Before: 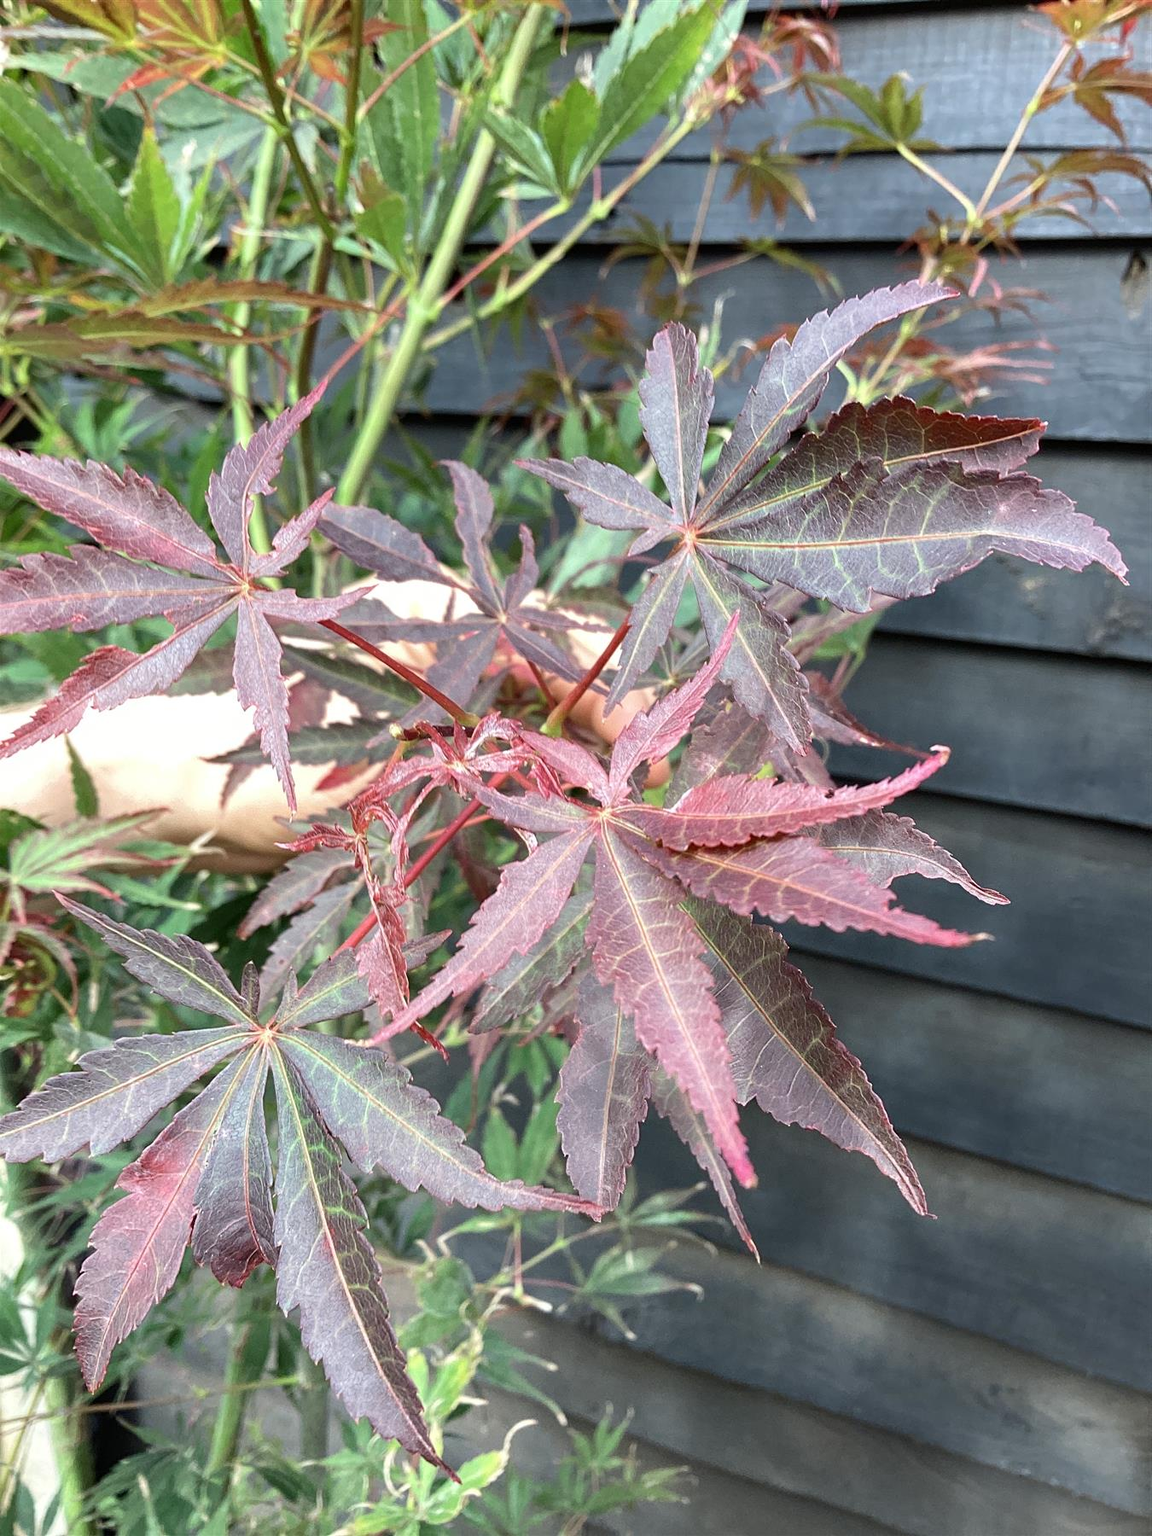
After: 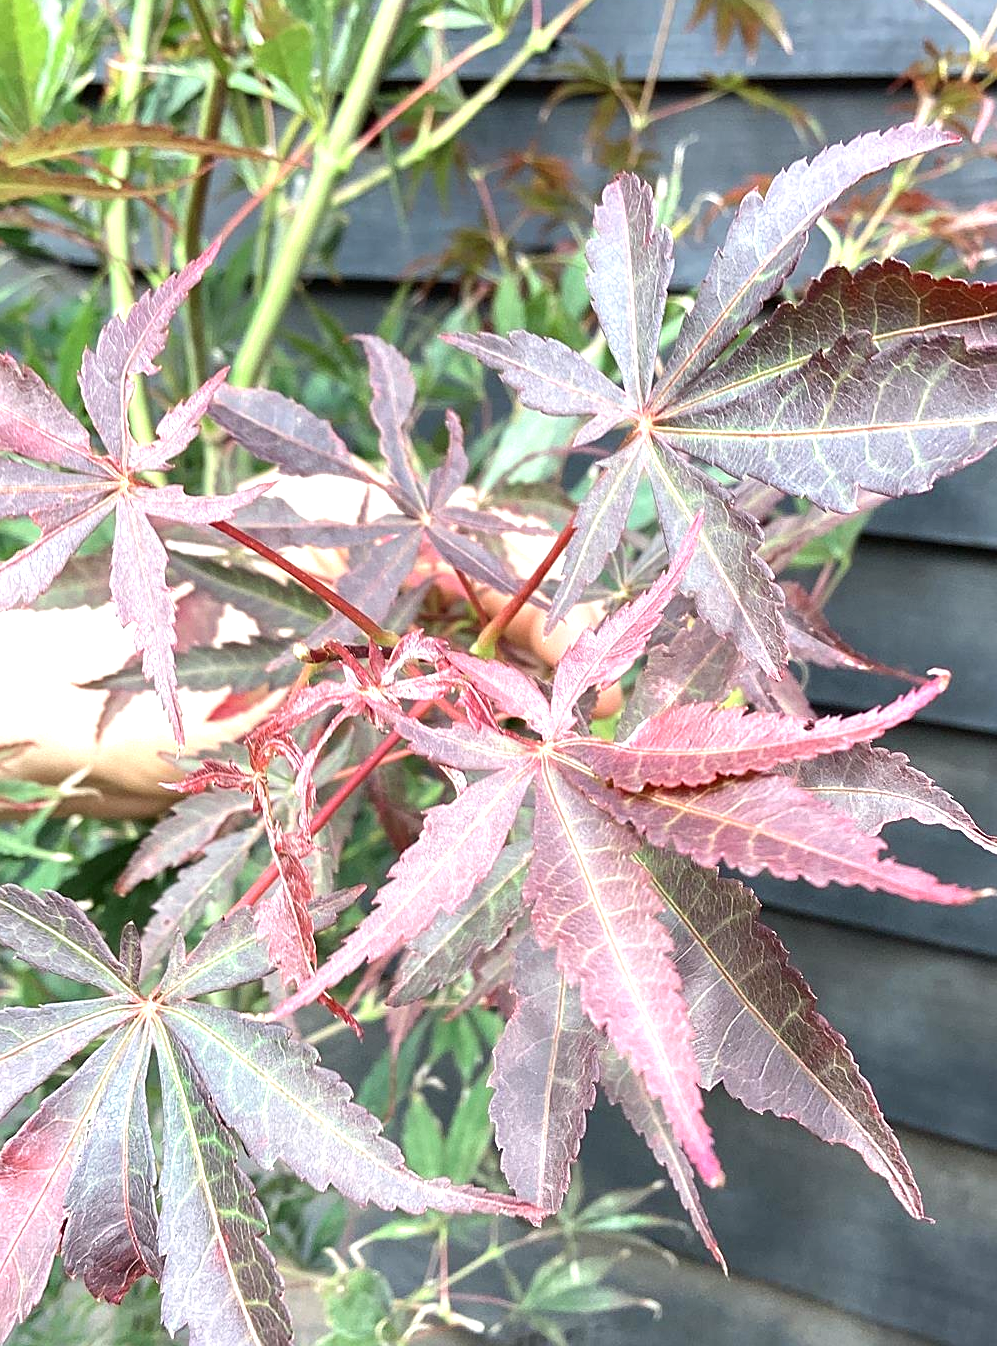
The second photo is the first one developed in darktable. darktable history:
sharpen: amount 0.215
crop and rotate: left 12.141%, top 11.421%, right 13.95%, bottom 13.76%
exposure: black level correction 0, exposure 0.693 EV, compensate exposure bias true, compensate highlight preservation false
